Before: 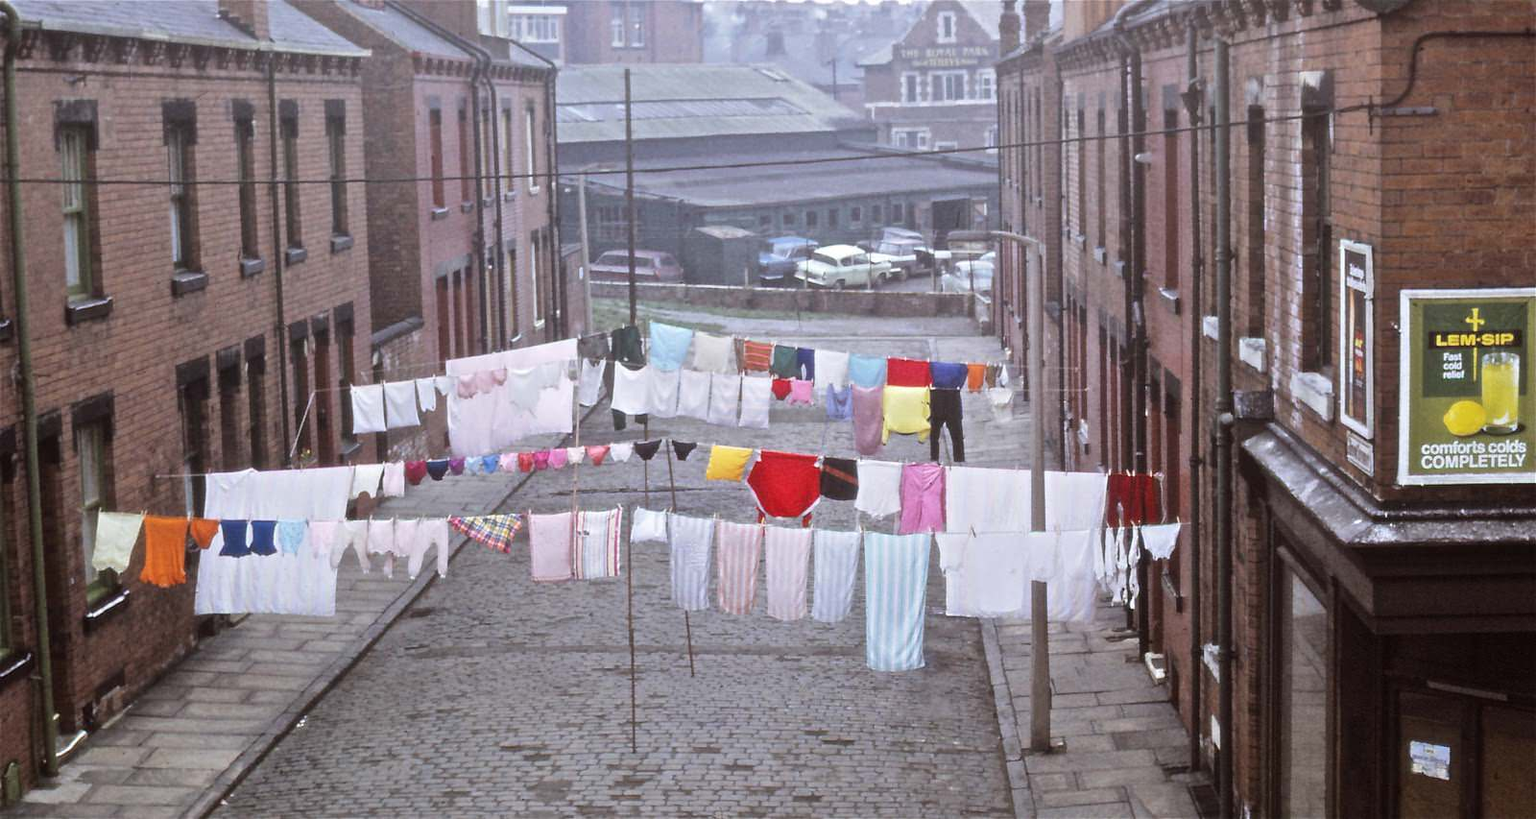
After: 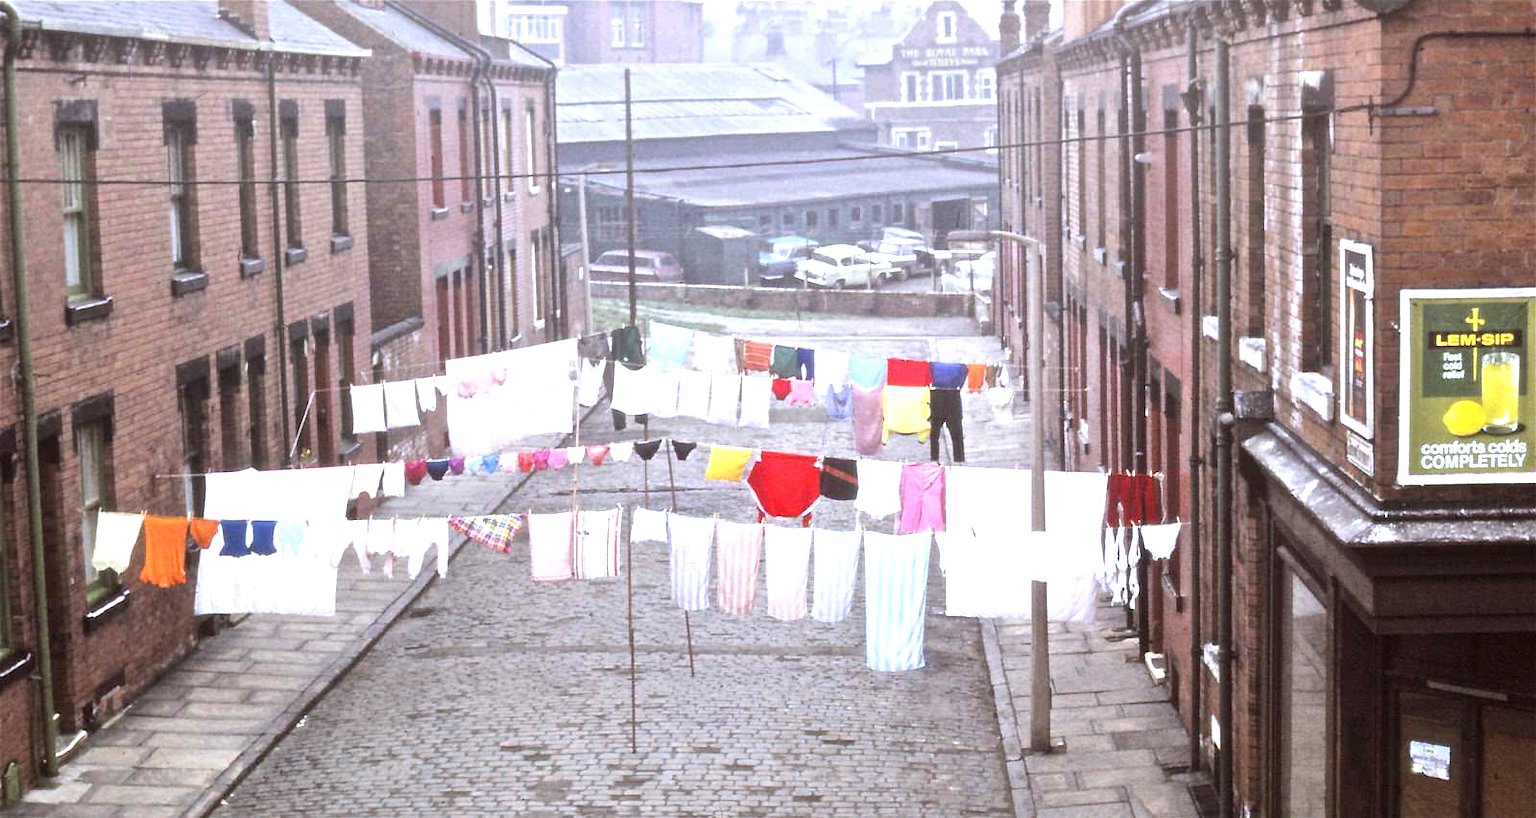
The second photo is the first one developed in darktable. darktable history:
exposure: black level correction 0.001, exposure 0.966 EV, compensate exposure bias true, compensate highlight preservation false
